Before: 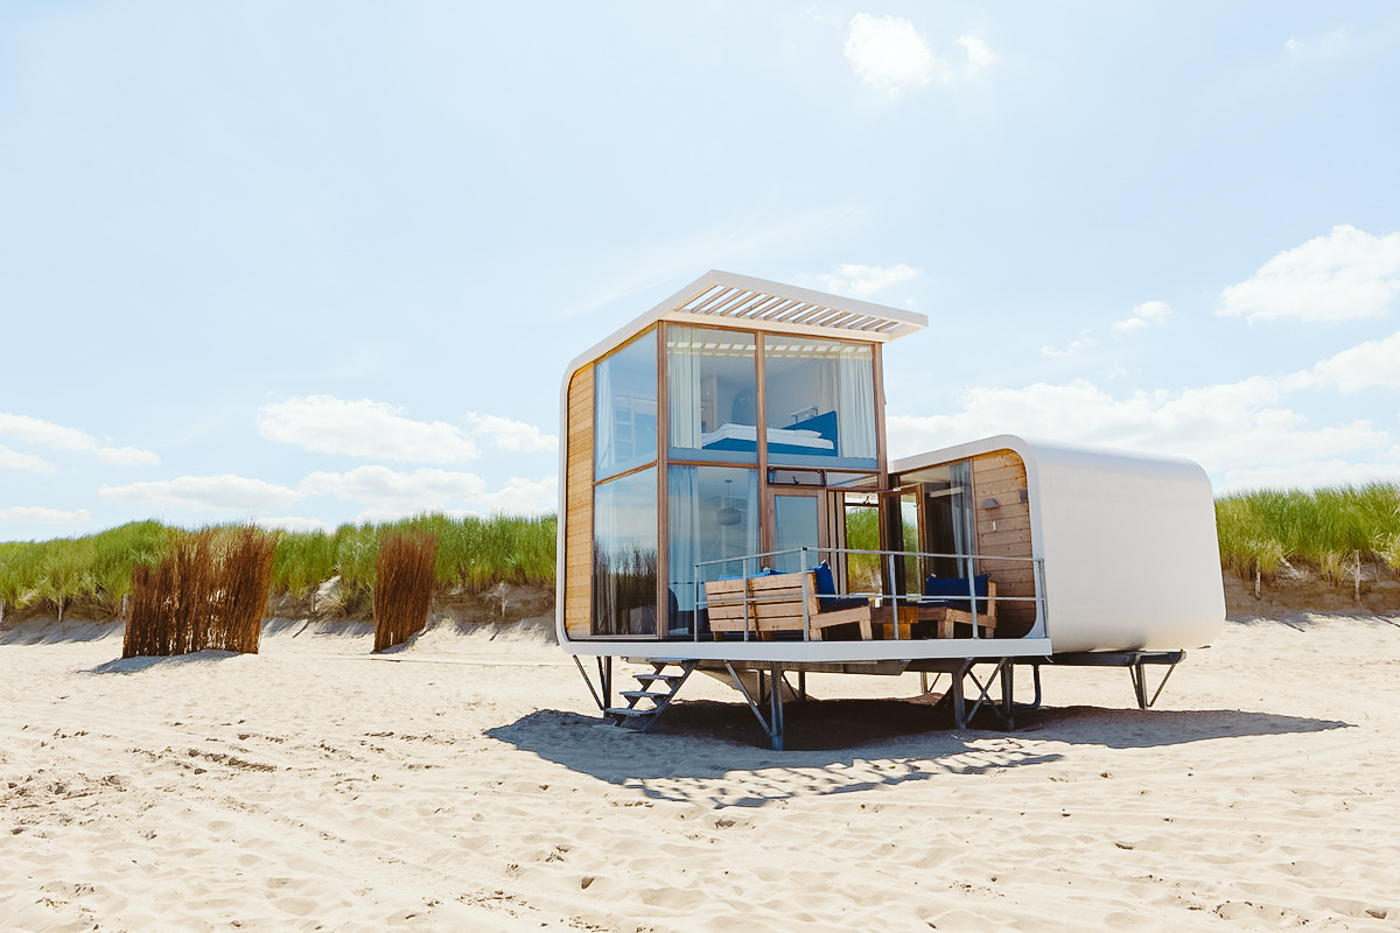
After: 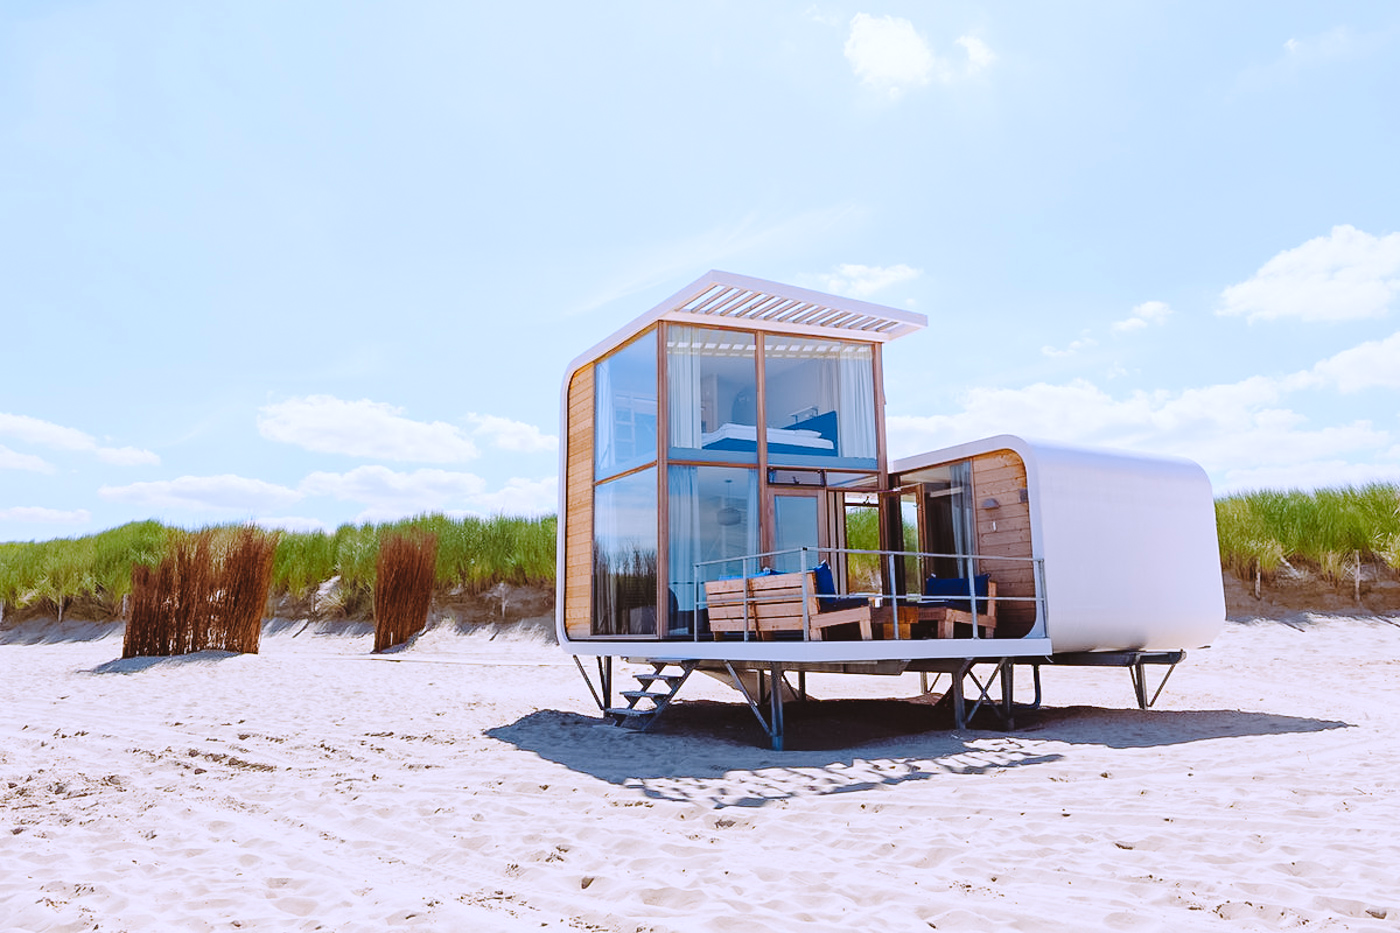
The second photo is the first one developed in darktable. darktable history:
color calibration: output R [0.946, 0.065, -0.013, 0], output G [-0.246, 1.264, -0.017, 0], output B [0.046, -0.098, 1.05, 0], illuminant custom, x 0.367, y 0.392, temperature 4439.16 K
